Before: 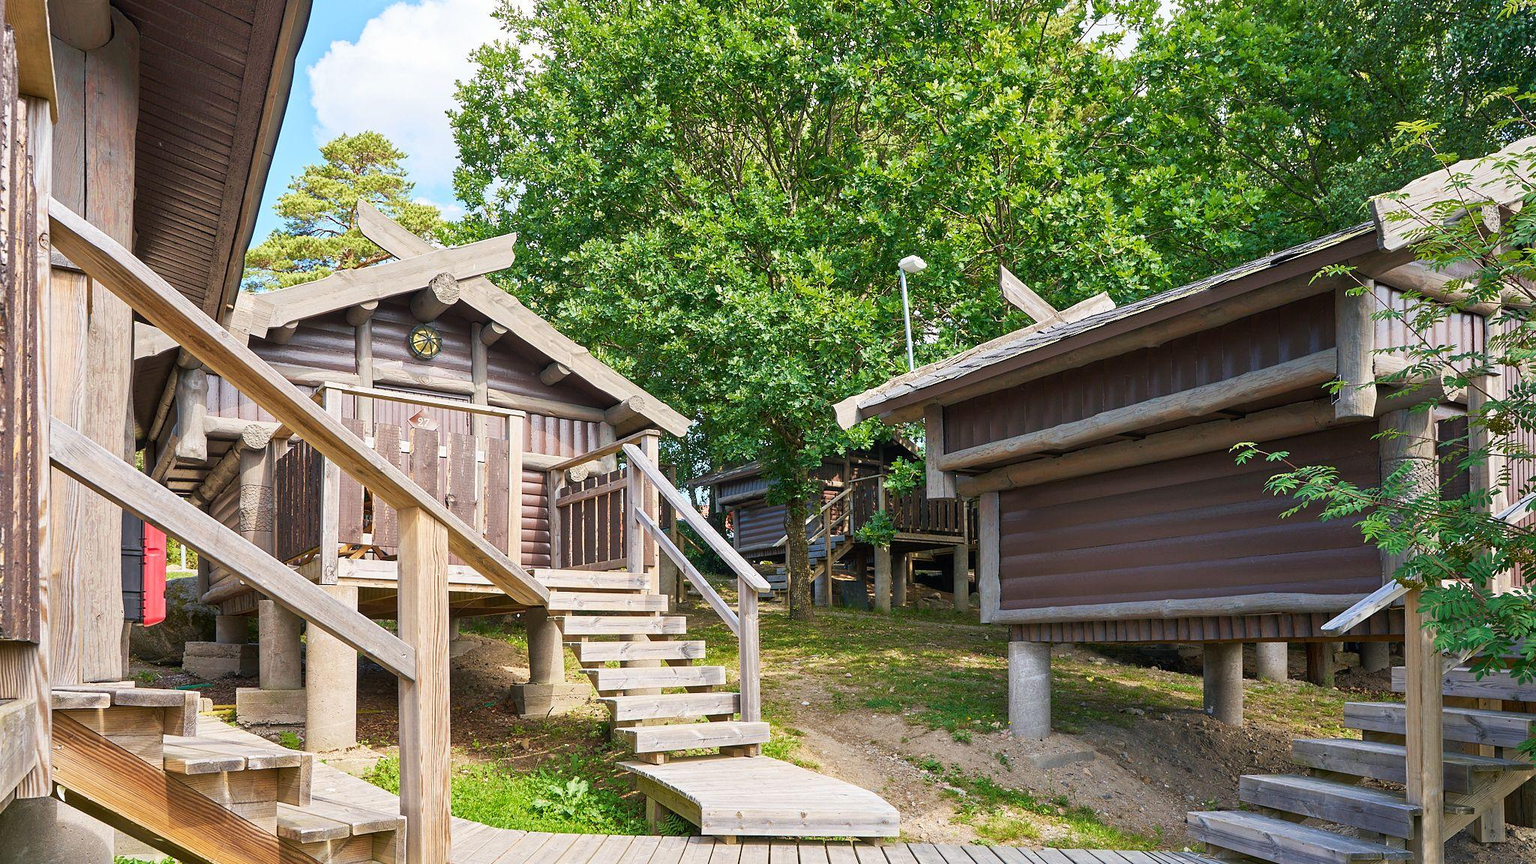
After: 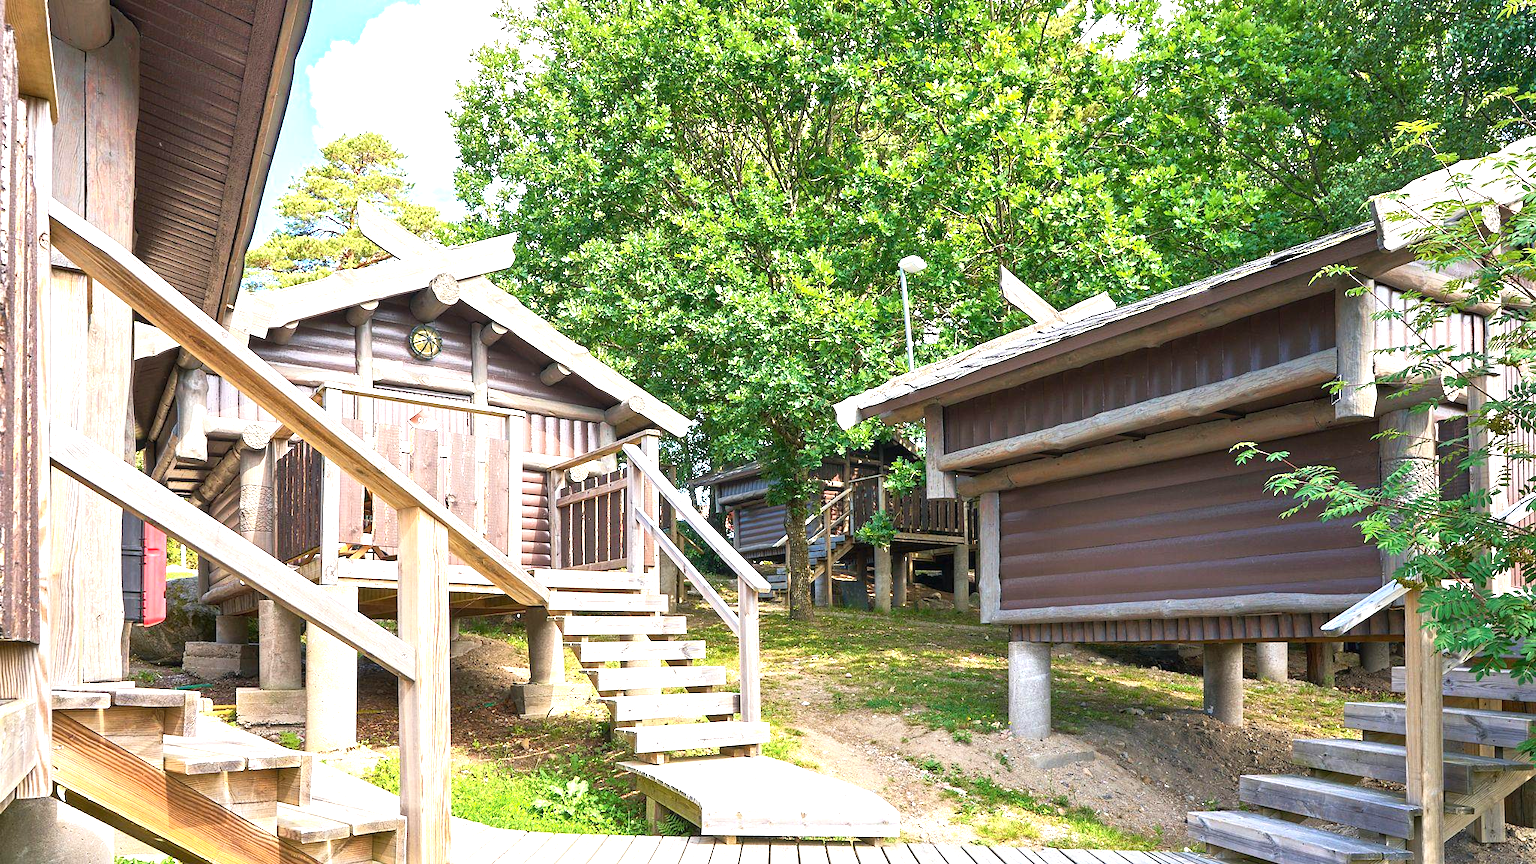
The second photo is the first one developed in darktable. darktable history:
shadows and highlights: shadows 0, highlights 40
exposure: black level correction 0, exposure 0.9 EV, compensate highlight preservation false
